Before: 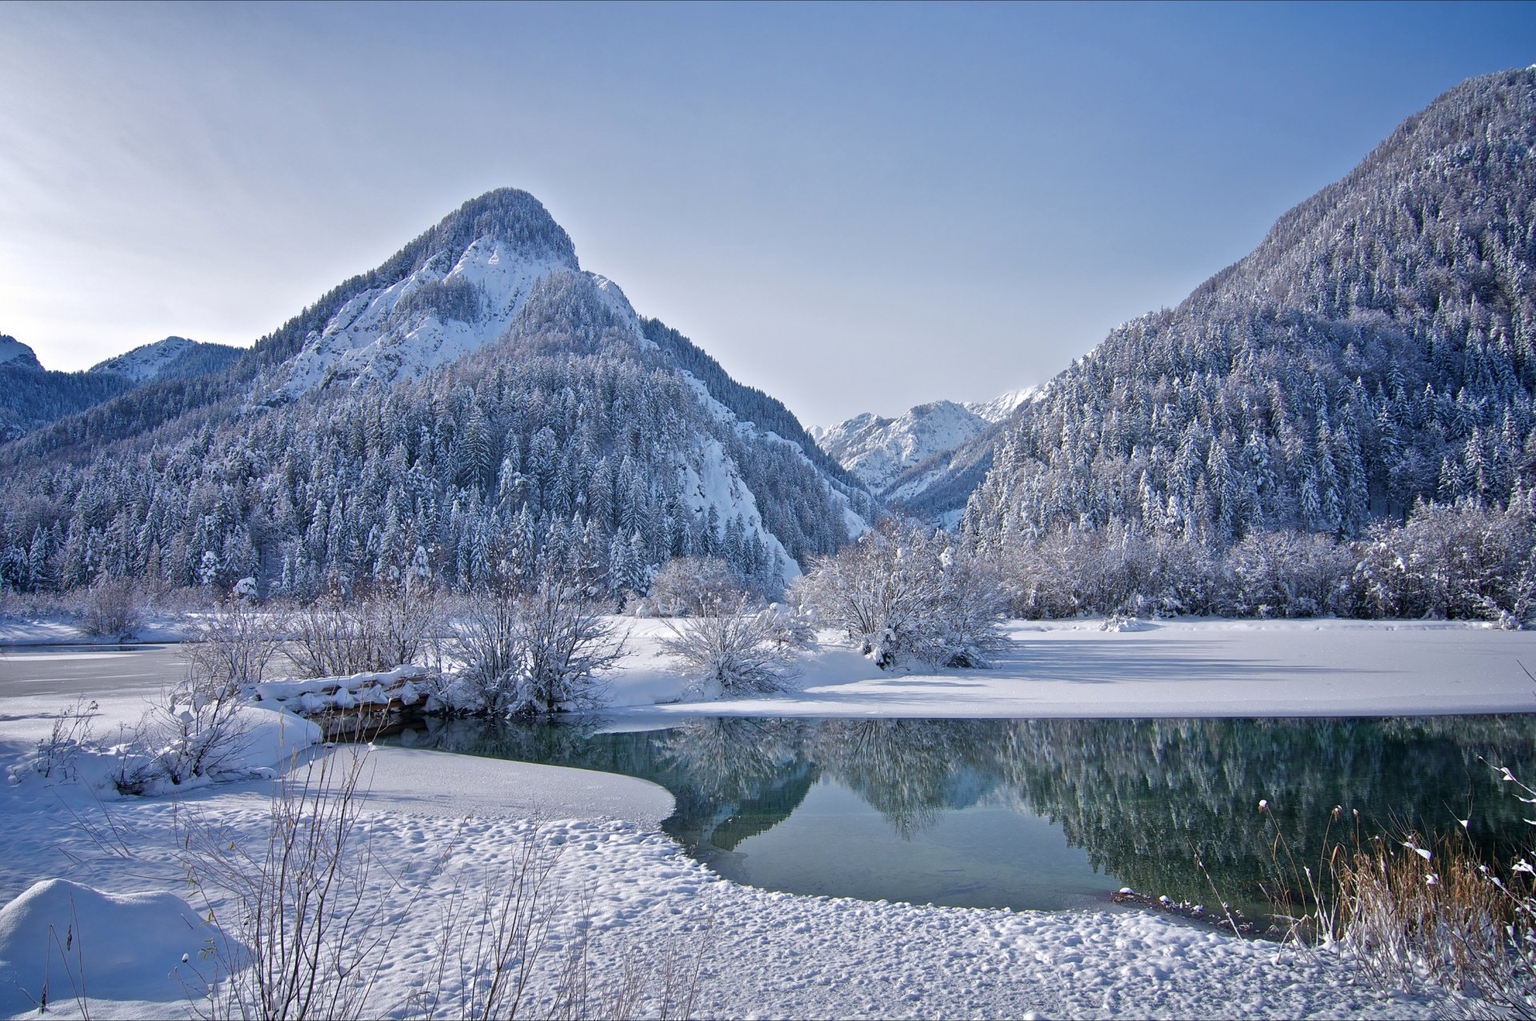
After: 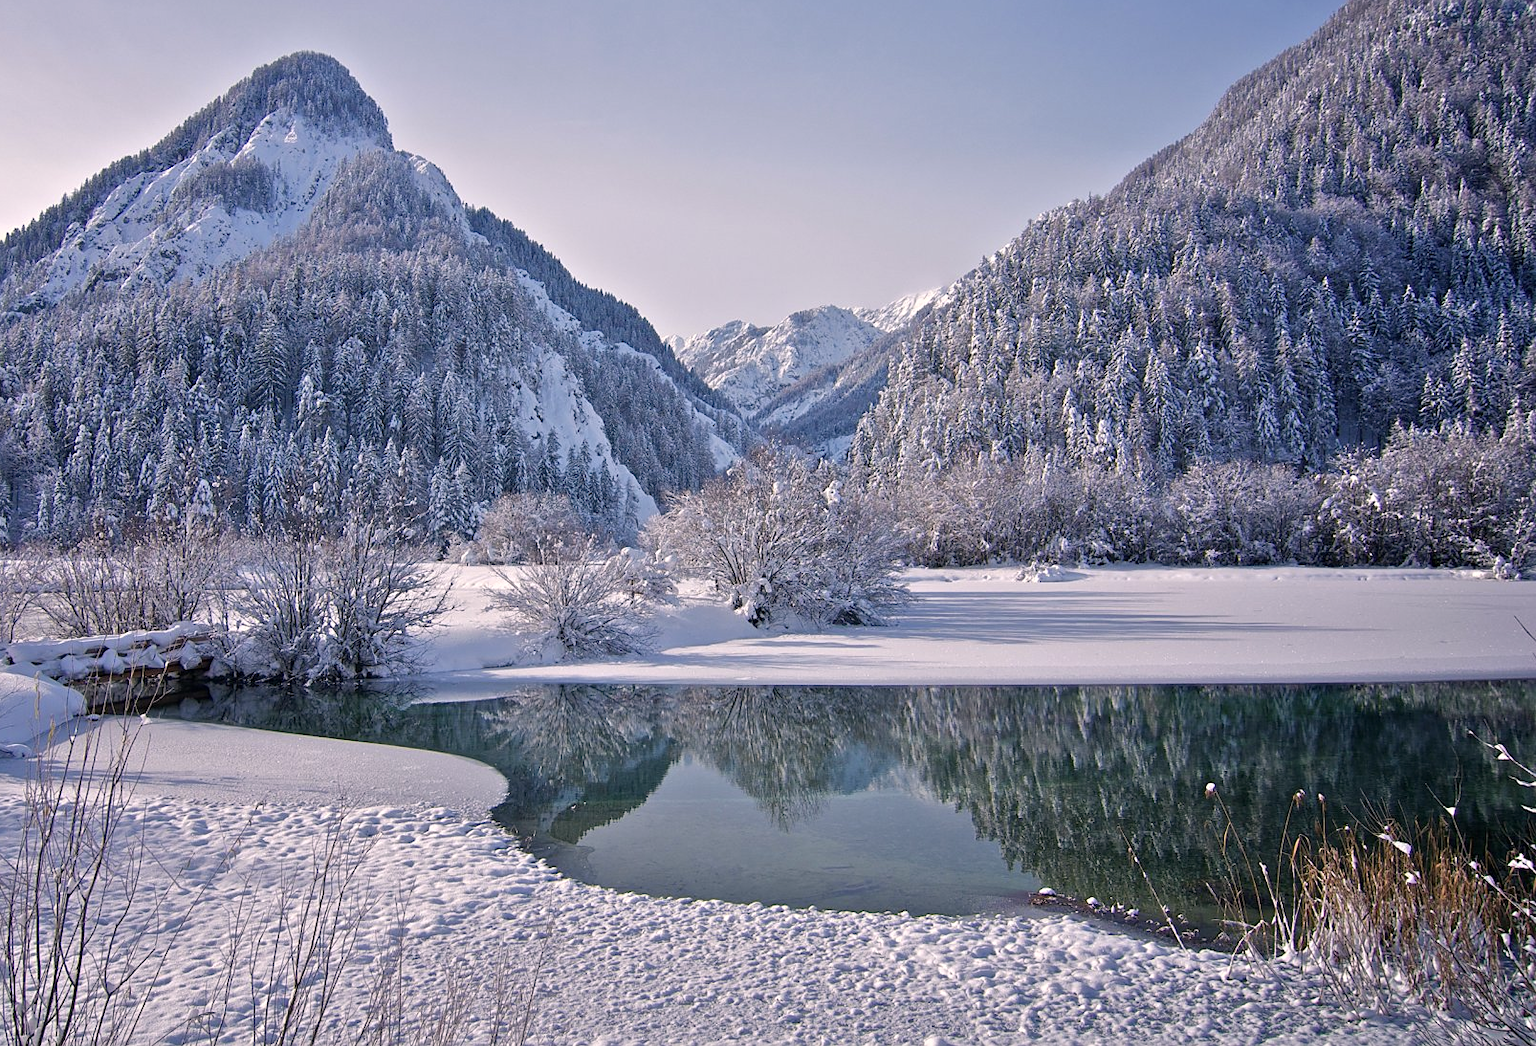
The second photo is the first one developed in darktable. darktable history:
color correction: highlights a* 5.81, highlights b* 4.84
crop: left 16.315%, top 14.246%
sharpen: amount 0.2
exposure: compensate highlight preservation false
